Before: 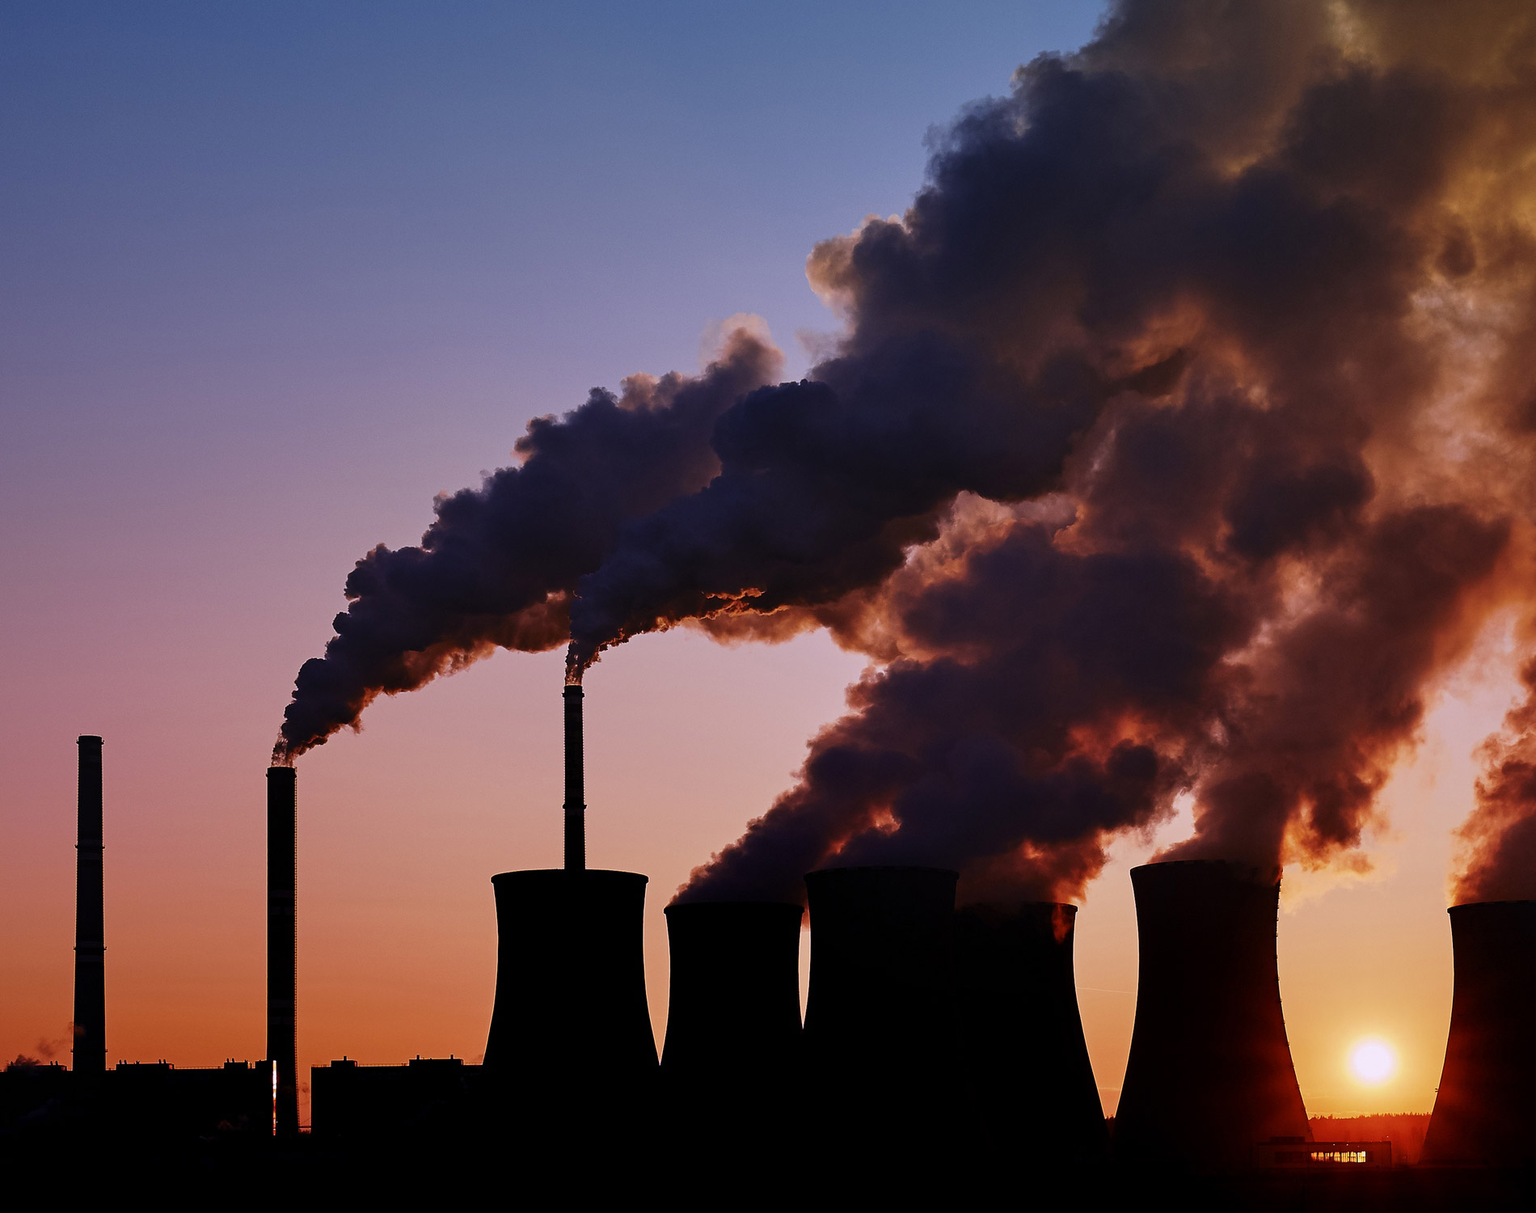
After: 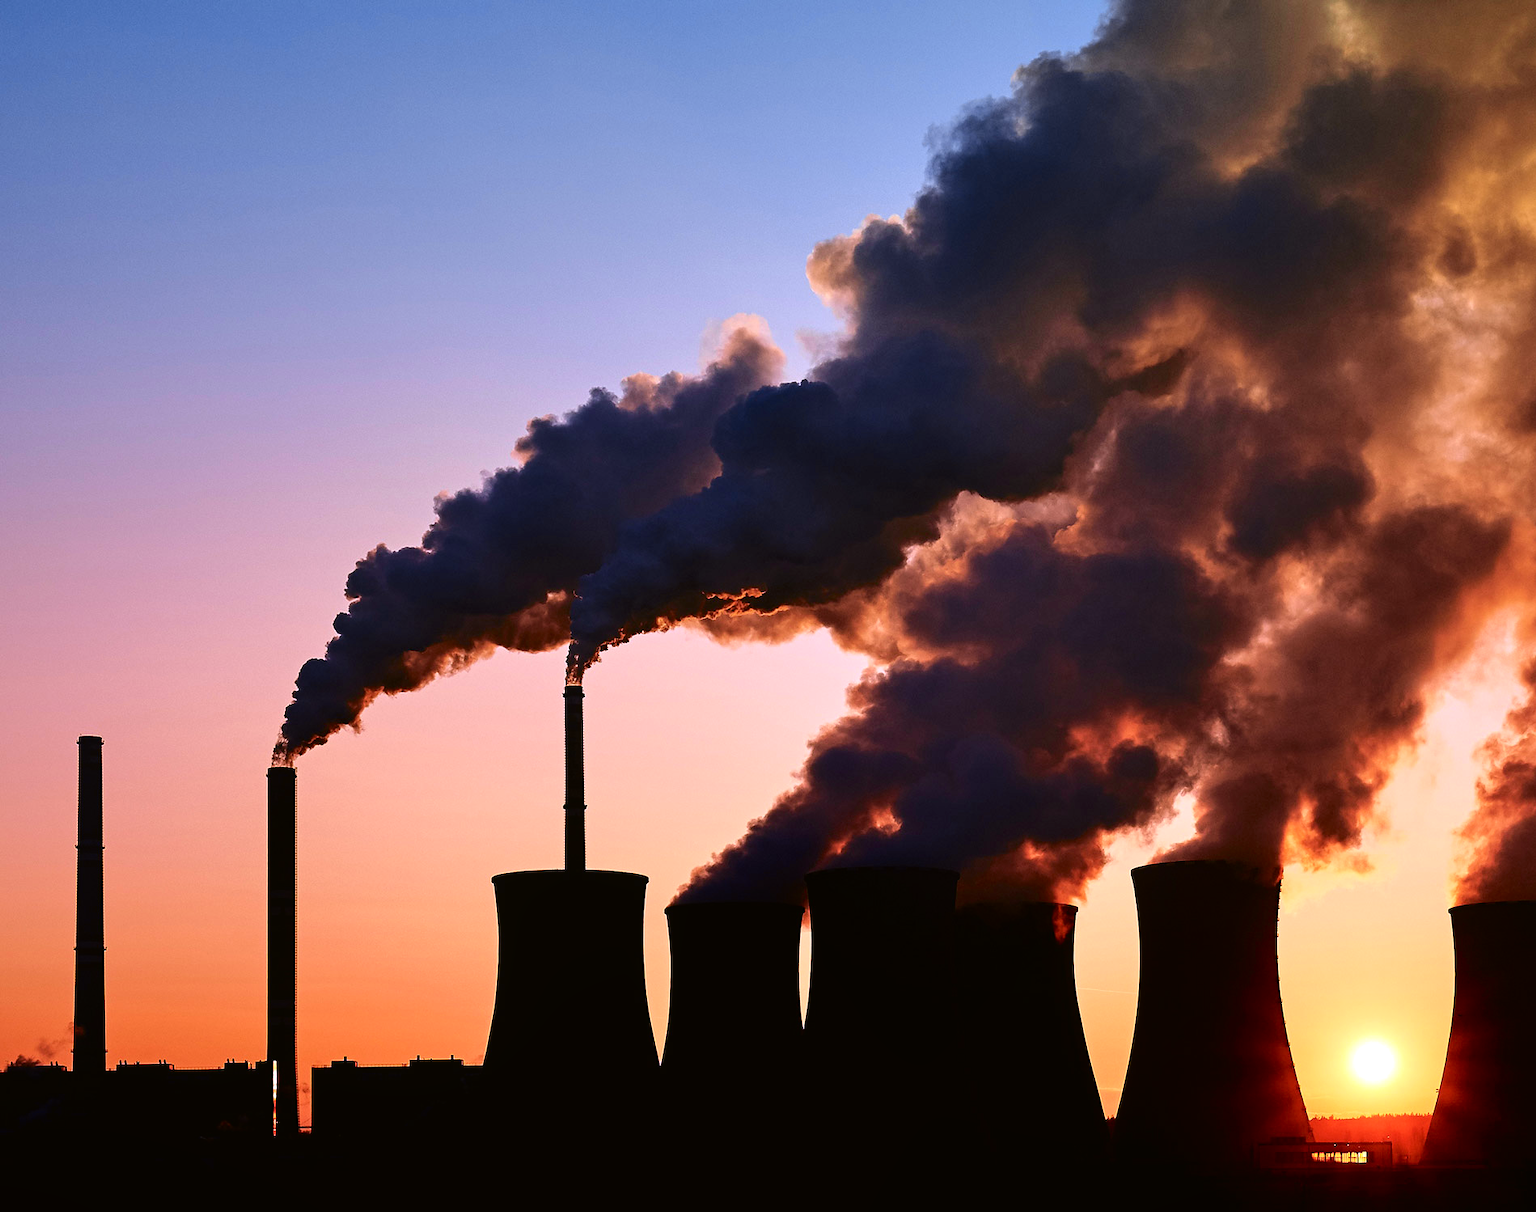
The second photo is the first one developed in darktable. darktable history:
tone curve: curves: ch0 [(0, 0.021) (0.049, 0.044) (0.152, 0.14) (0.328, 0.377) (0.473, 0.543) (0.641, 0.705) (0.85, 0.894) (1, 0.969)]; ch1 [(0, 0) (0.302, 0.331) (0.433, 0.432) (0.472, 0.47) (0.502, 0.503) (0.527, 0.521) (0.564, 0.58) (0.614, 0.626) (0.677, 0.701) (0.859, 0.885) (1, 1)]; ch2 [(0, 0) (0.33, 0.301) (0.447, 0.44) (0.487, 0.496) (0.502, 0.516) (0.535, 0.563) (0.565, 0.593) (0.608, 0.638) (1, 1)], color space Lab, independent channels, preserve colors none
local contrast: highlights 107%, shadows 101%, detail 120%, midtone range 0.2
exposure: black level correction 0, exposure 0.499 EV, compensate highlight preservation false
